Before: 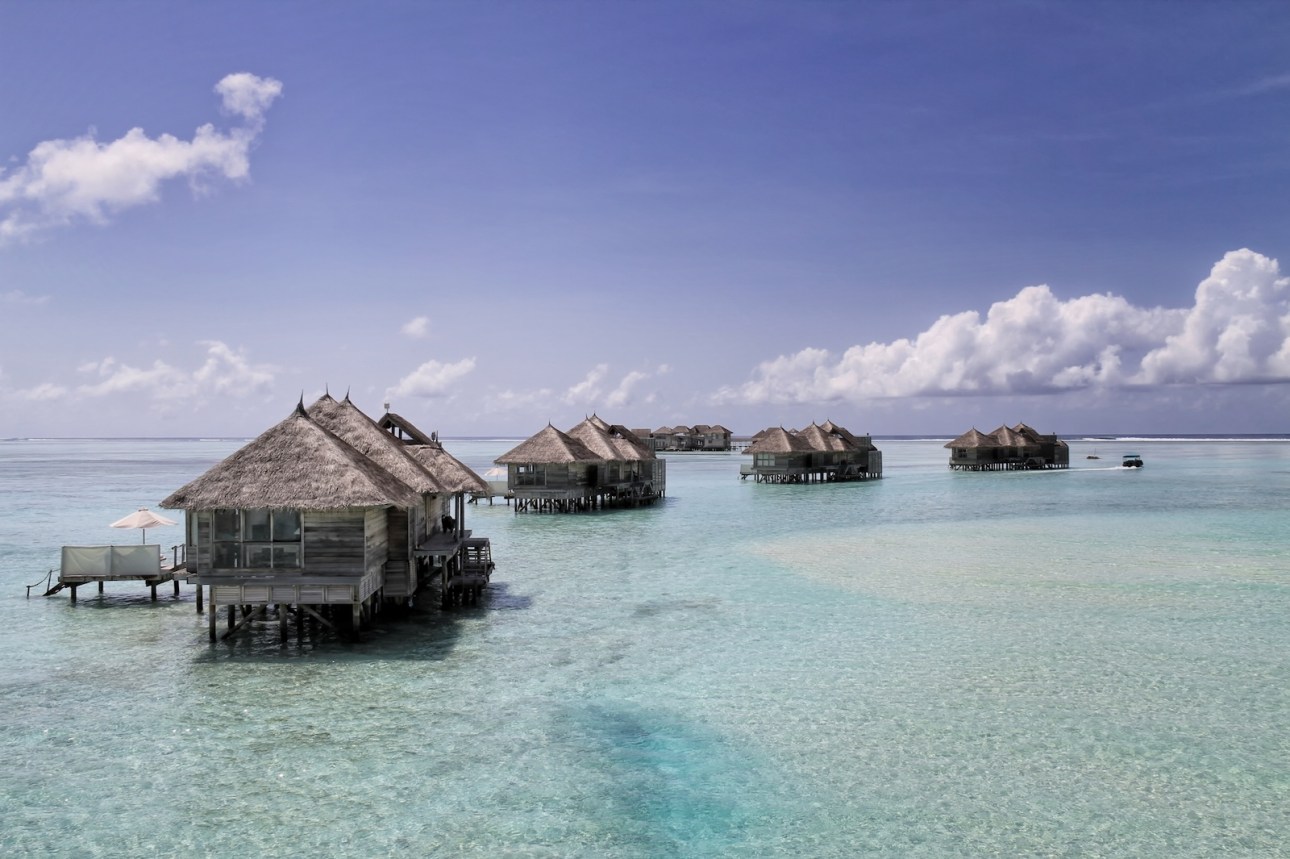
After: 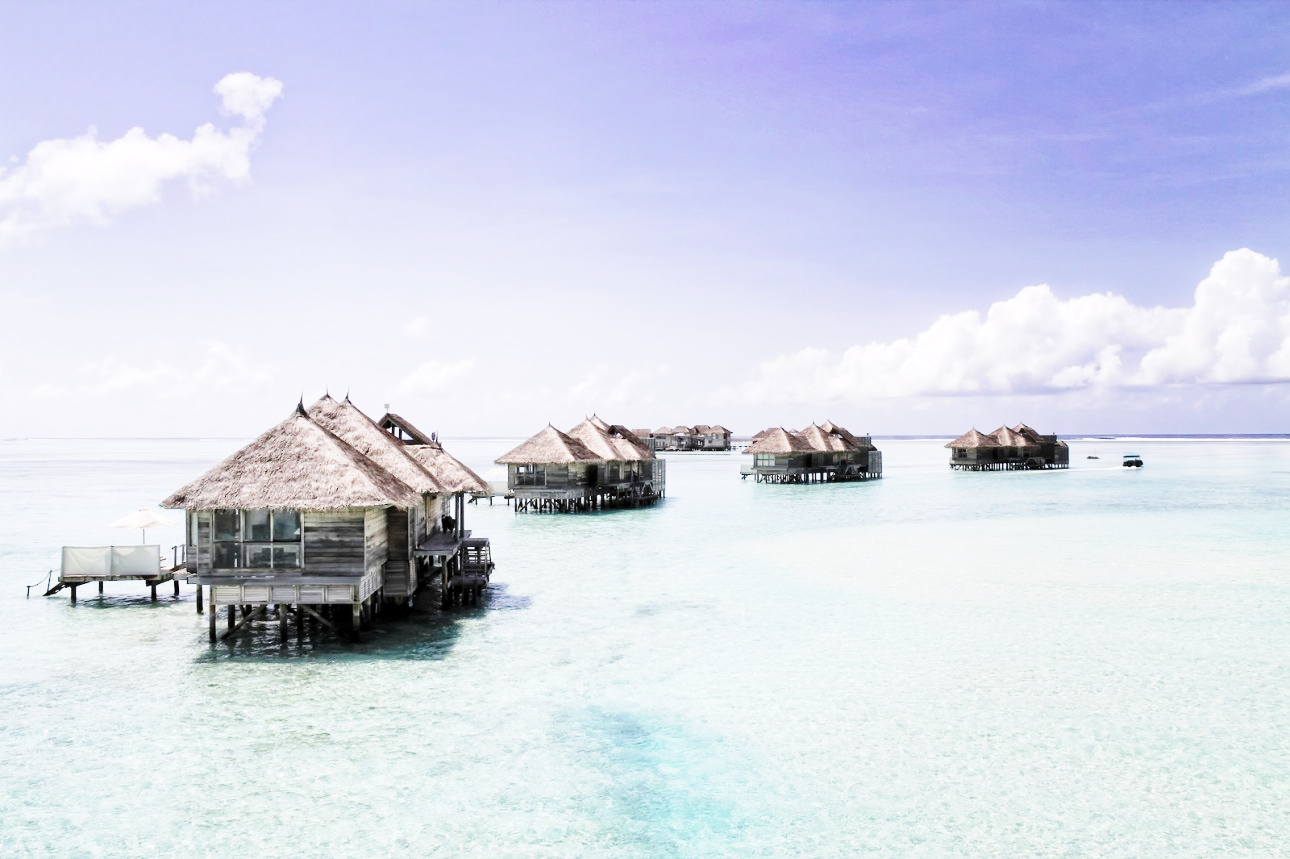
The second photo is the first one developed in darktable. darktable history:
exposure: exposure 0.375 EV, compensate highlight preservation false
tone curve: curves: ch0 [(0, 0) (0.003, 0.003) (0.011, 0.013) (0.025, 0.029) (0.044, 0.052) (0.069, 0.082) (0.1, 0.118) (0.136, 0.161) (0.177, 0.21) (0.224, 0.27) (0.277, 0.38) (0.335, 0.49) (0.399, 0.594) (0.468, 0.692) (0.543, 0.794) (0.623, 0.857) (0.709, 0.919) (0.801, 0.955) (0.898, 0.978) (1, 1)], preserve colors none
